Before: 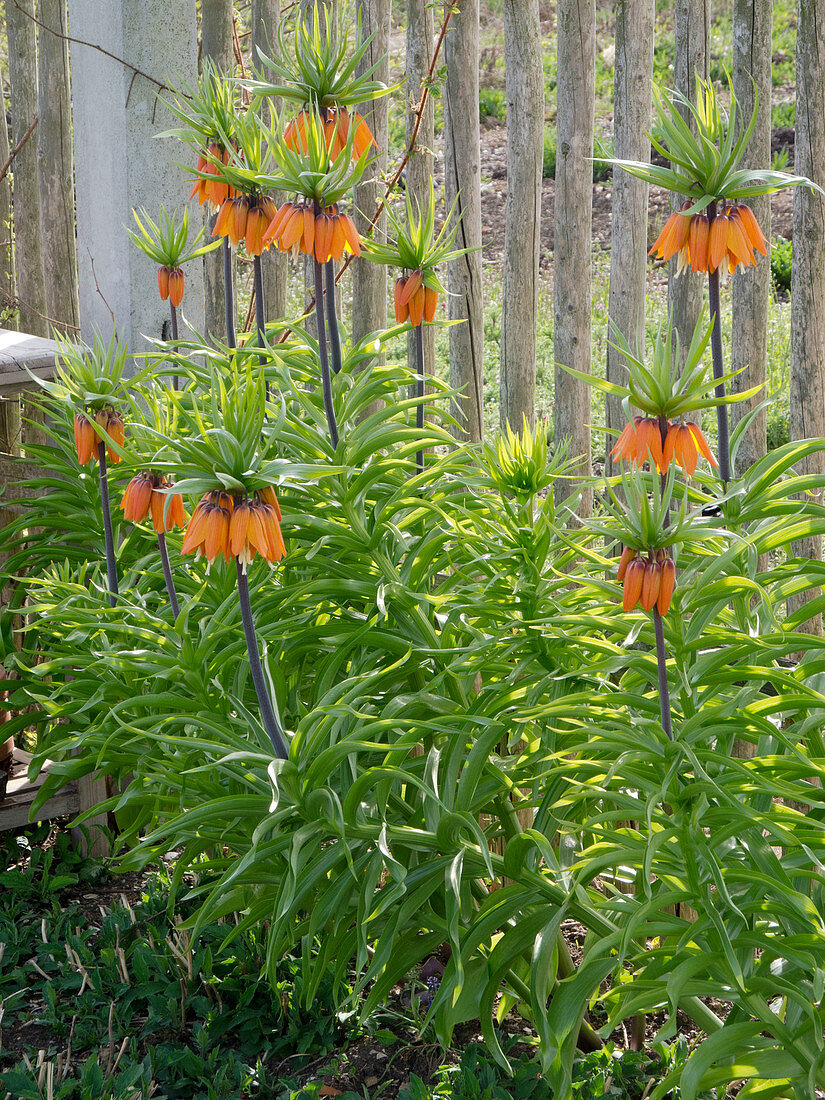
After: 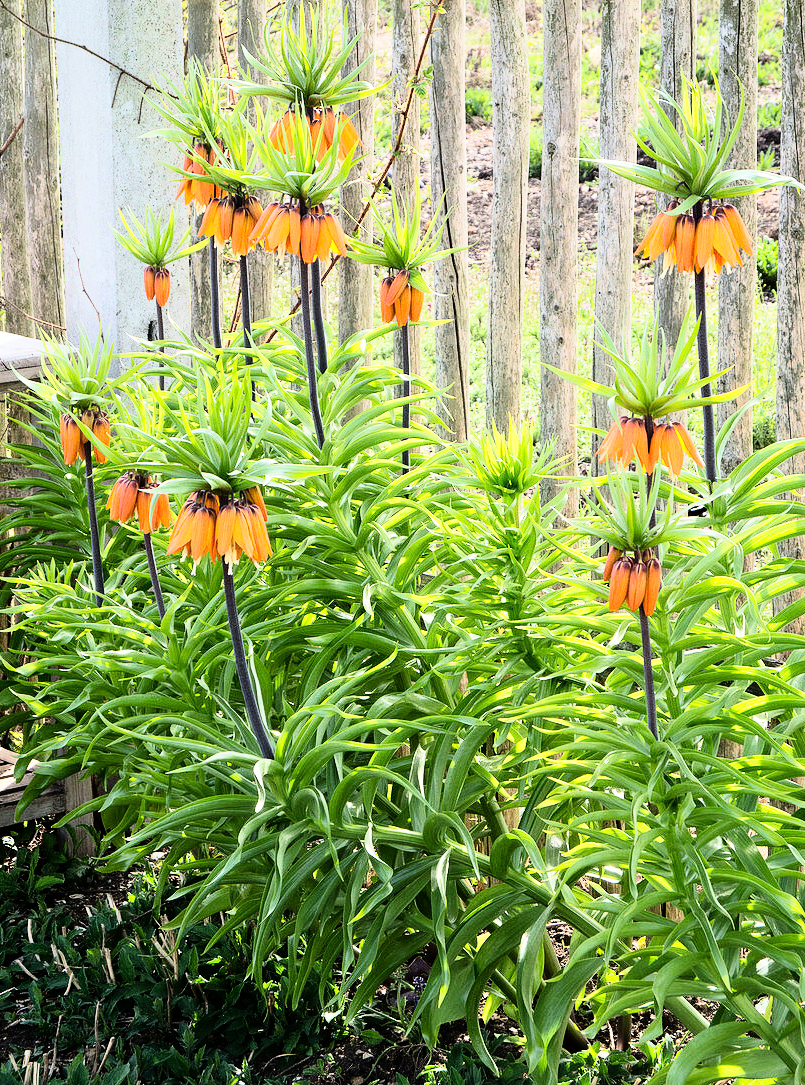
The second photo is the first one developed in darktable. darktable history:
rgb curve: curves: ch0 [(0, 0) (0.21, 0.15) (0.24, 0.21) (0.5, 0.75) (0.75, 0.96) (0.89, 0.99) (1, 1)]; ch1 [(0, 0.02) (0.21, 0.13) (0.25, 0.2) (0.5, 0.67) (0.75, 0.9) (0.89, 0.97) (1, 1)]; ch2 [(0, 0.02) (0.21, 0.13) (0.25, 0.2) (0.5, 0.67) (0.75, 0.9) (0.89, 0.97) (1, 1)], compensate middle gray true
exposure: exposure -0.153 EV, compensate highlight preservation false
crop and rotate: left 1.774%, right 0.633%, bottom 1.28%
